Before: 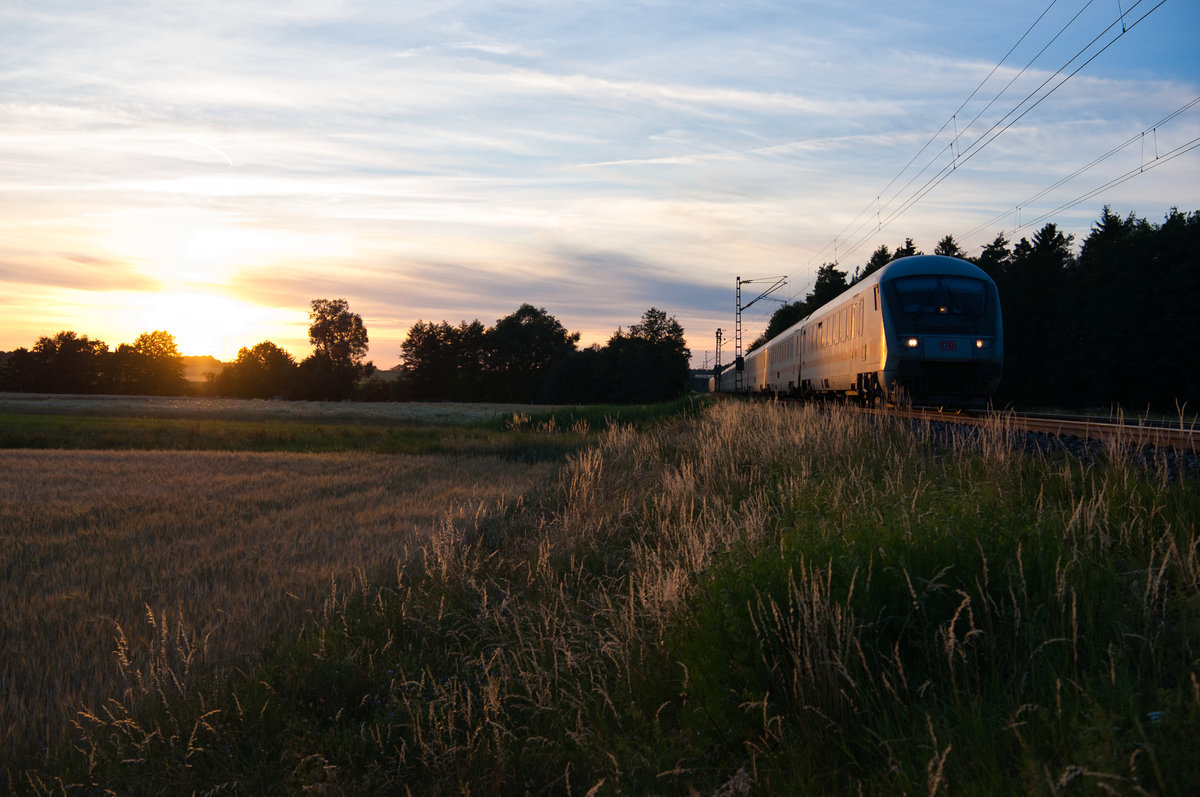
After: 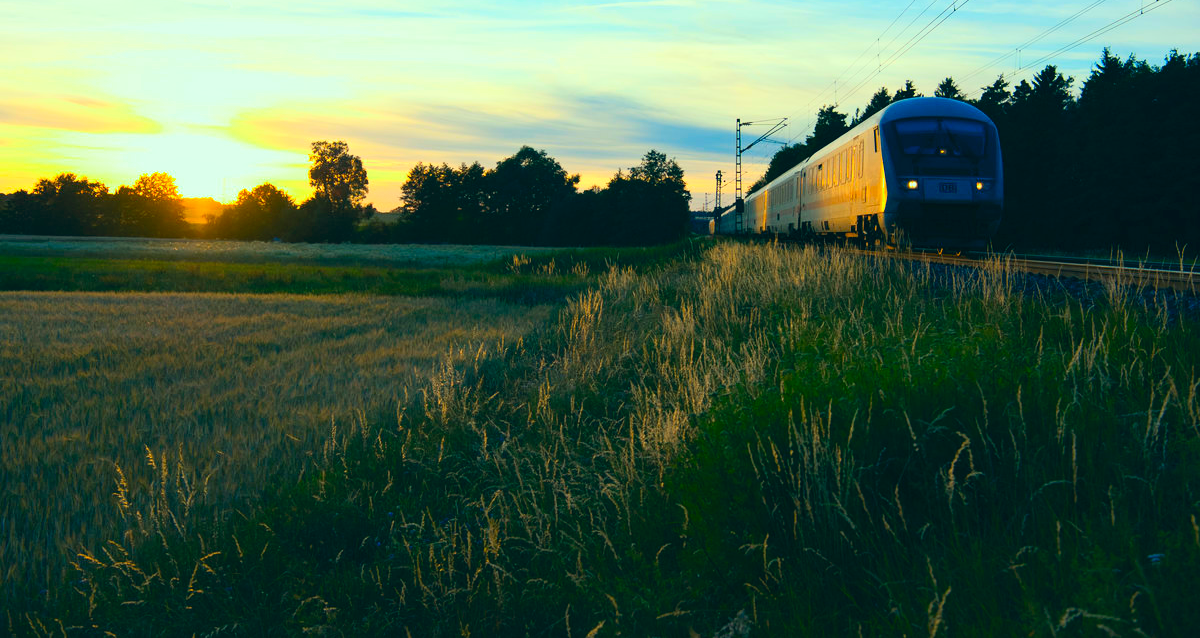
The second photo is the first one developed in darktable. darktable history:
contrast brightness saturation: contrast 0.197, brightness 0.191, saturation 0.818
color correction: highlights a* -19.63, highlights b* 9.8, shadows a* -19.68, shadows b* -10.48
crop and rotate: top 19.907%
